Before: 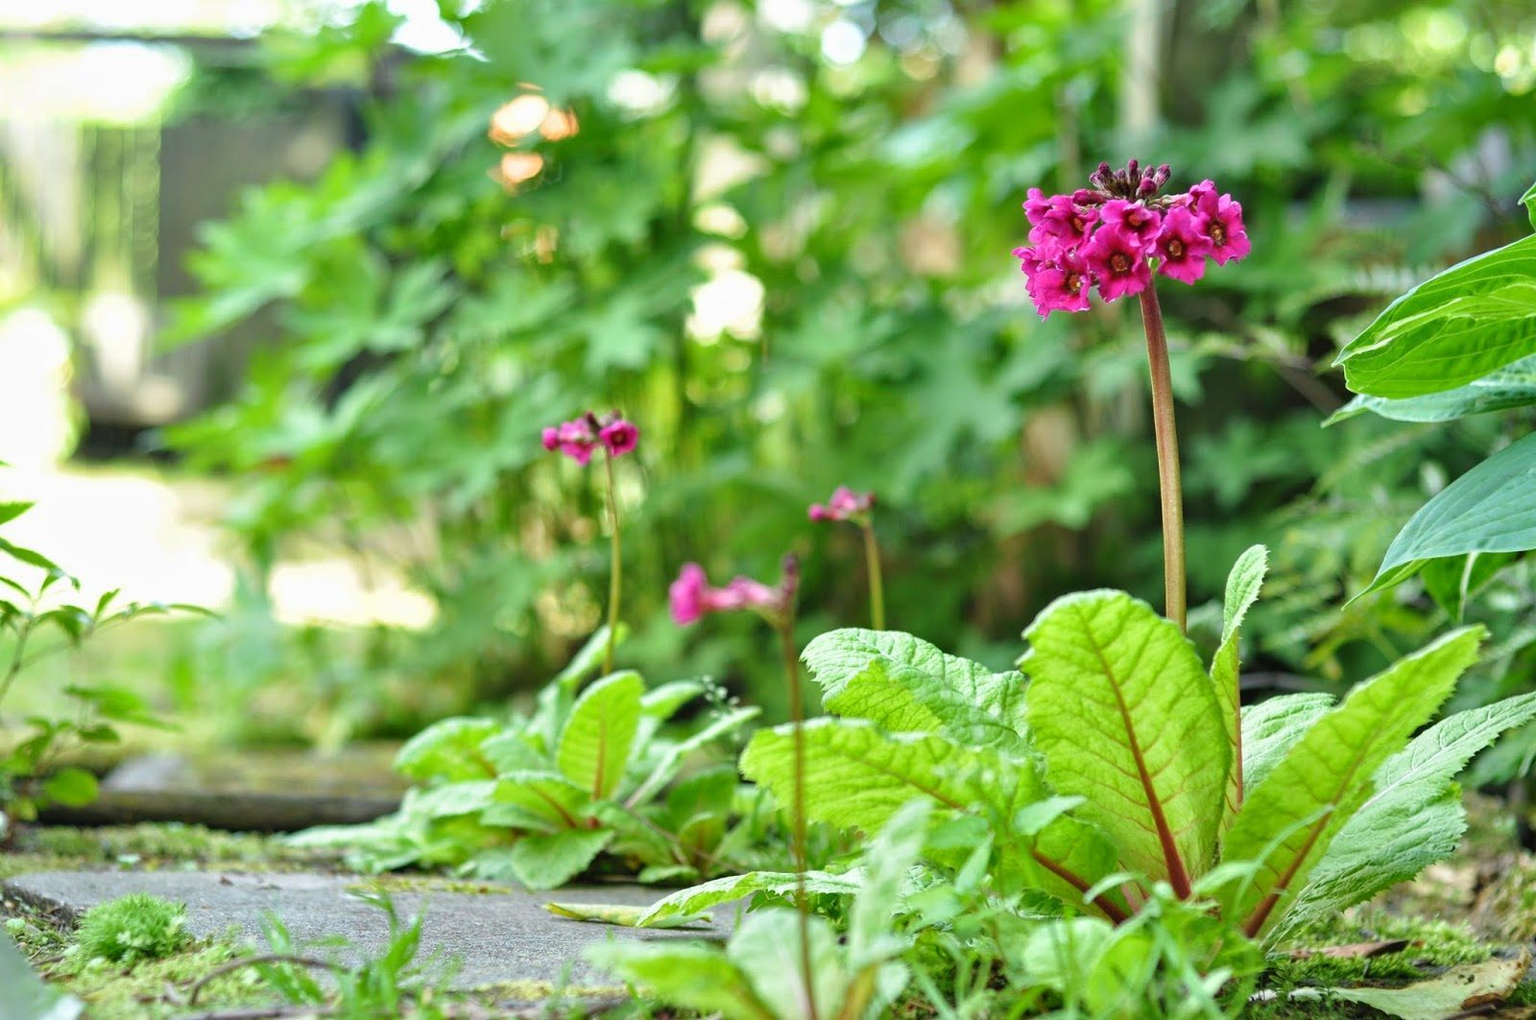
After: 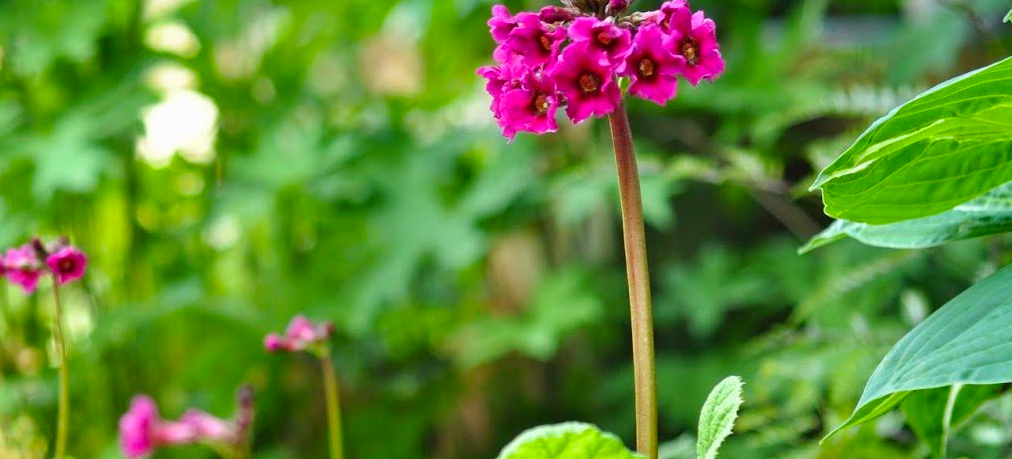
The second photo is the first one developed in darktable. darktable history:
color balance rgb: power › hue 74.39°, perceptual saturation grading › global saturation 18.59%
crop: left 36.167%, top 18.008%, right 0.559%, bottom 38.717%
